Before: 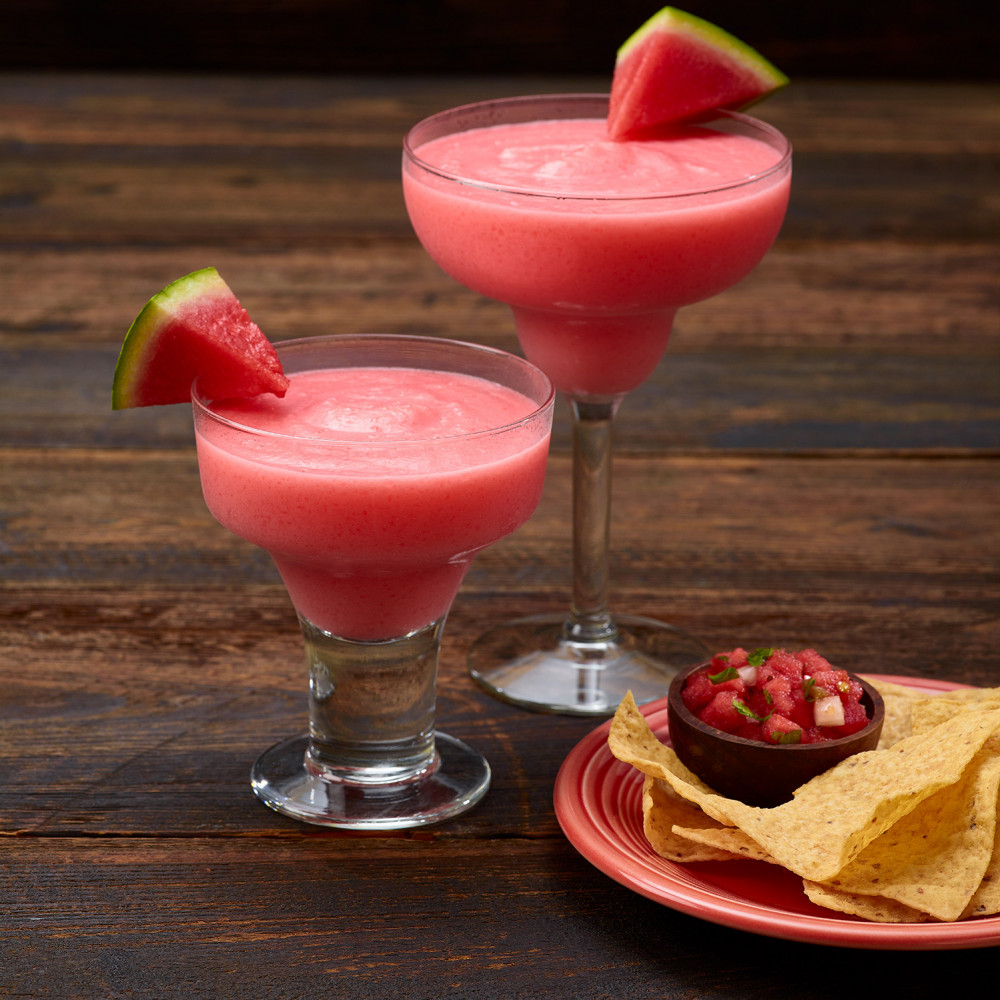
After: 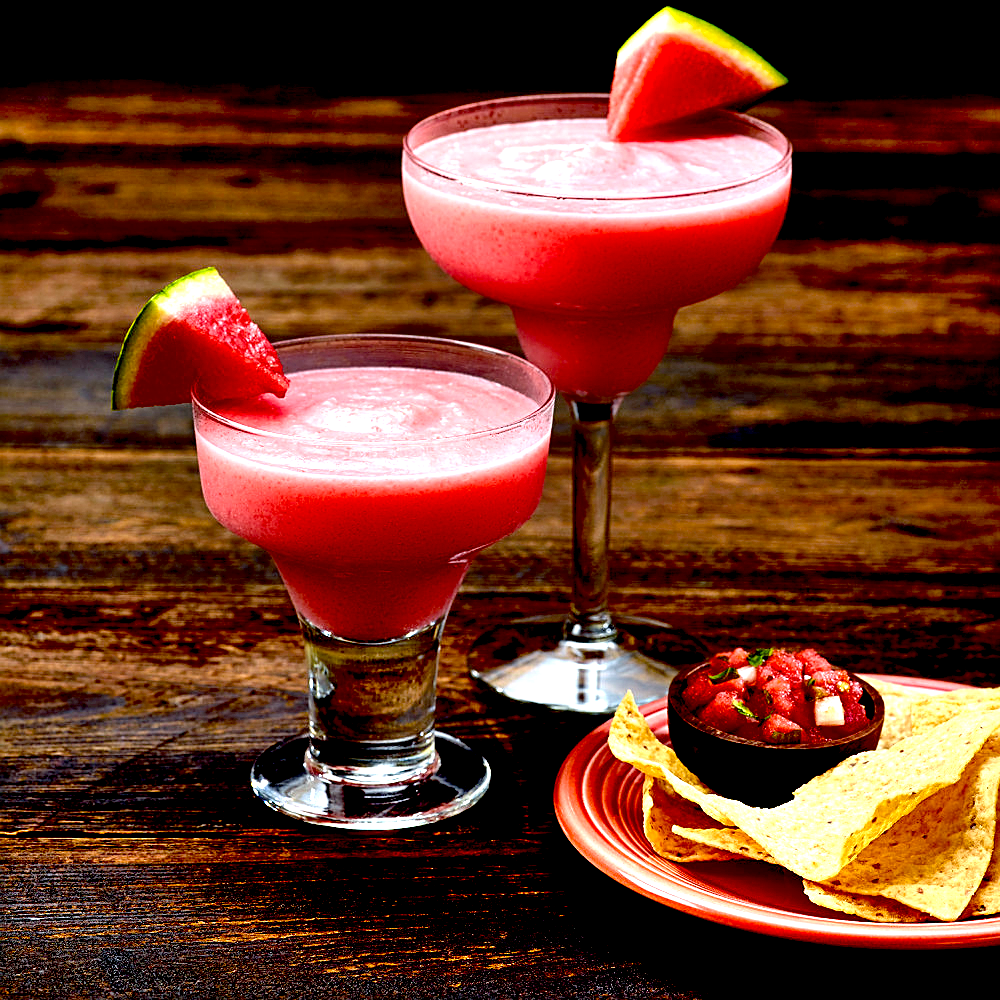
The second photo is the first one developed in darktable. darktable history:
sharpen: on, module defaults
exposure: black level correction 0.041, exposure 0.498 EV, compensate exposure bias true, compensate highlight preservation false
contrast equalizer: octaves 7, y [[0.6 ×6], [0.55 ×6], [0 ×6], [0 ×6], [0 ×6]]
